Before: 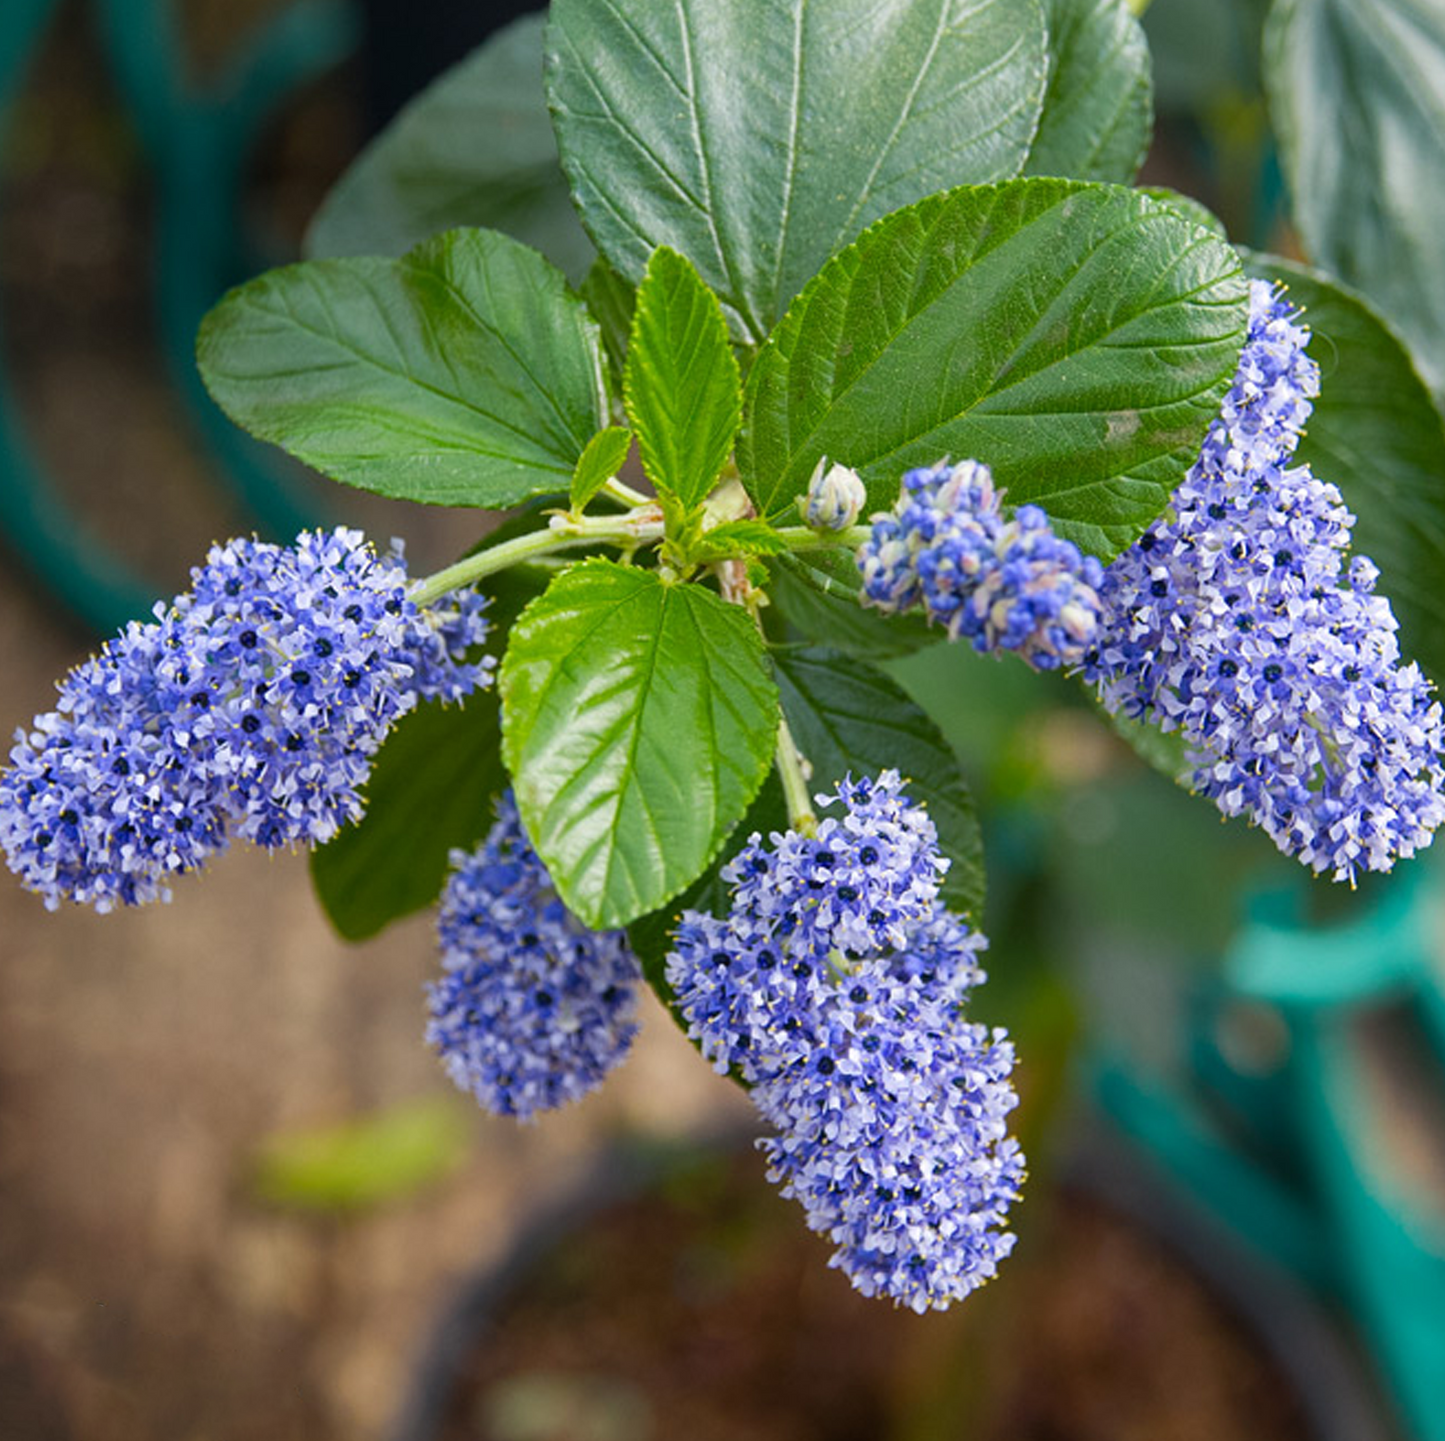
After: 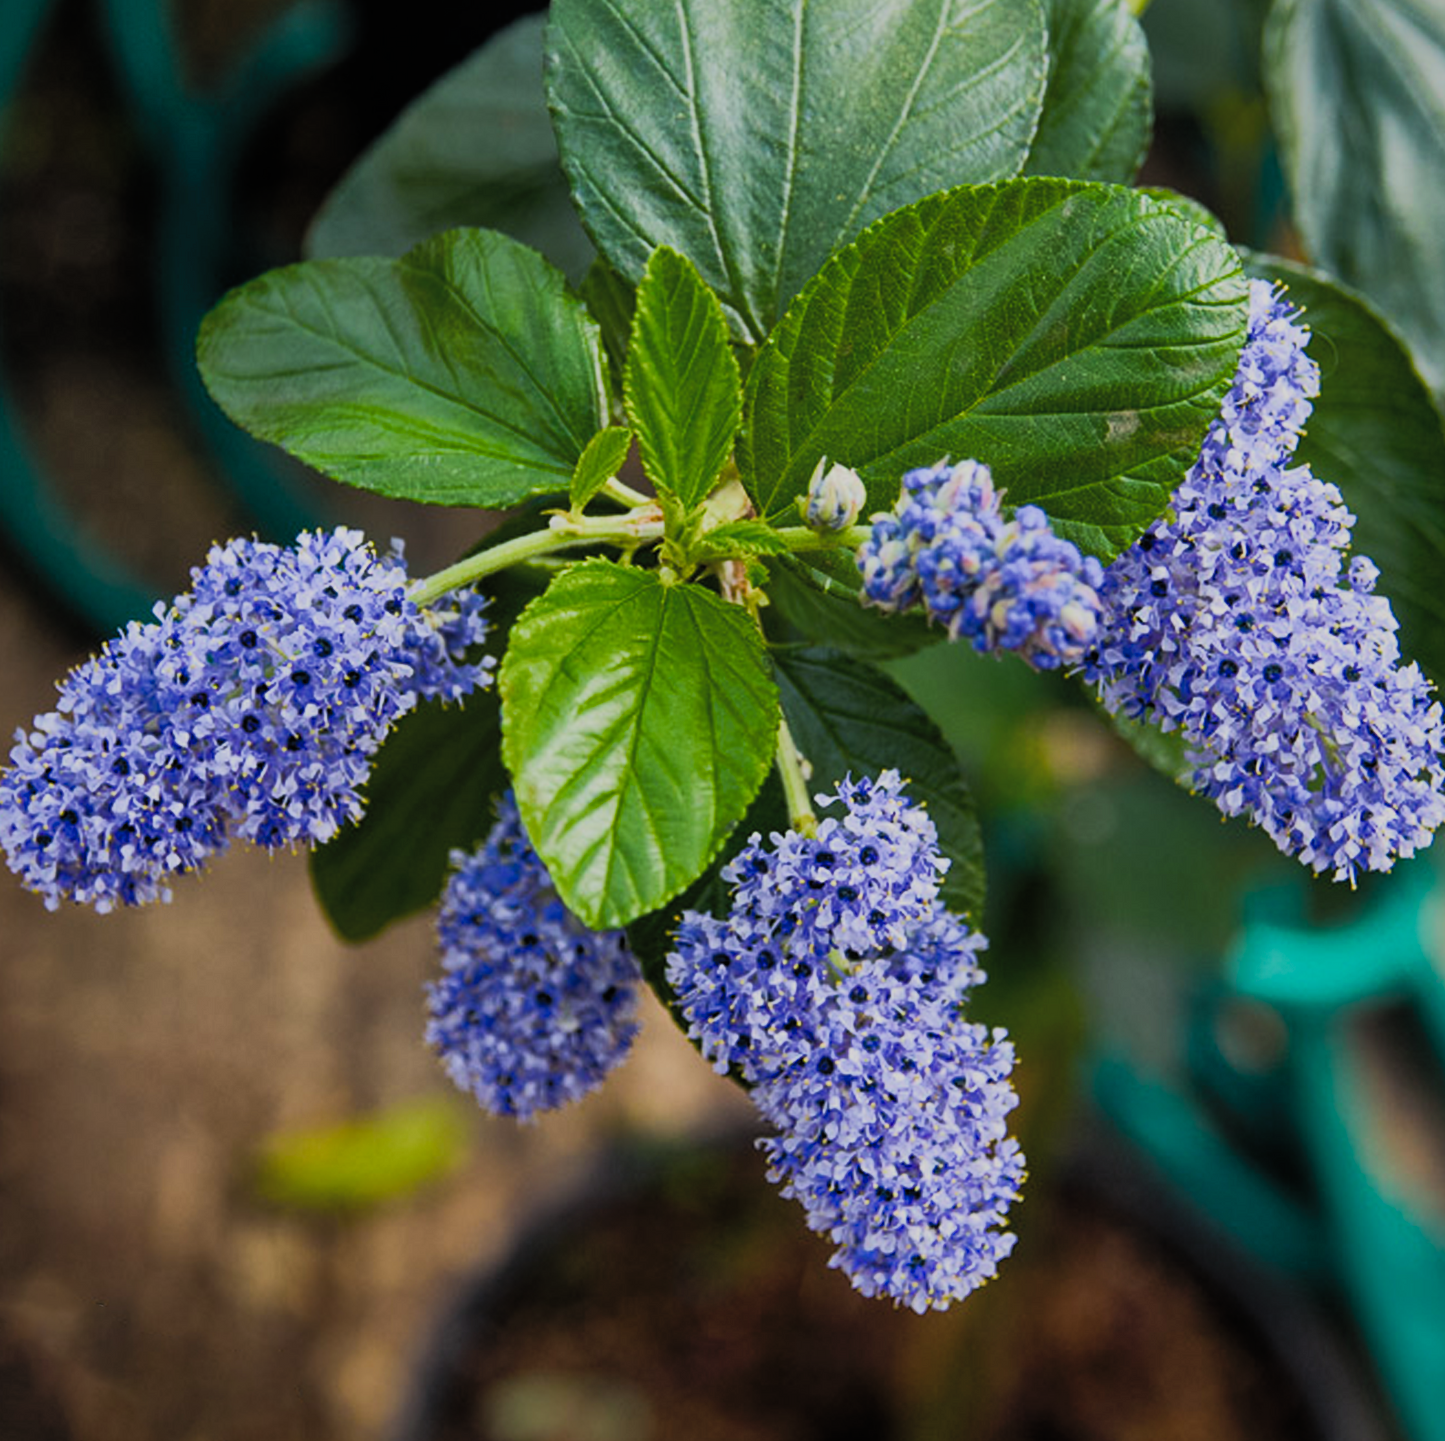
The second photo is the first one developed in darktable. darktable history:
shadows and highlights: on, module defaults
filmic rgb: black relative exposure -7.65 EV, white relative exposure 4.56 EV, hardness 3.61, color science v4 (2020)
color balance rgb: highlights gain › luminance 14.488%, linear chroma grading › global chroma 41.955%, perceptual saturation grading › global saturation 0.836%, perceptual brilliance grading › highlights 3.407%, perceptual brilliance grading › mid-tones -19.09%, perceptual brilliance grading › shadows -41.168%
